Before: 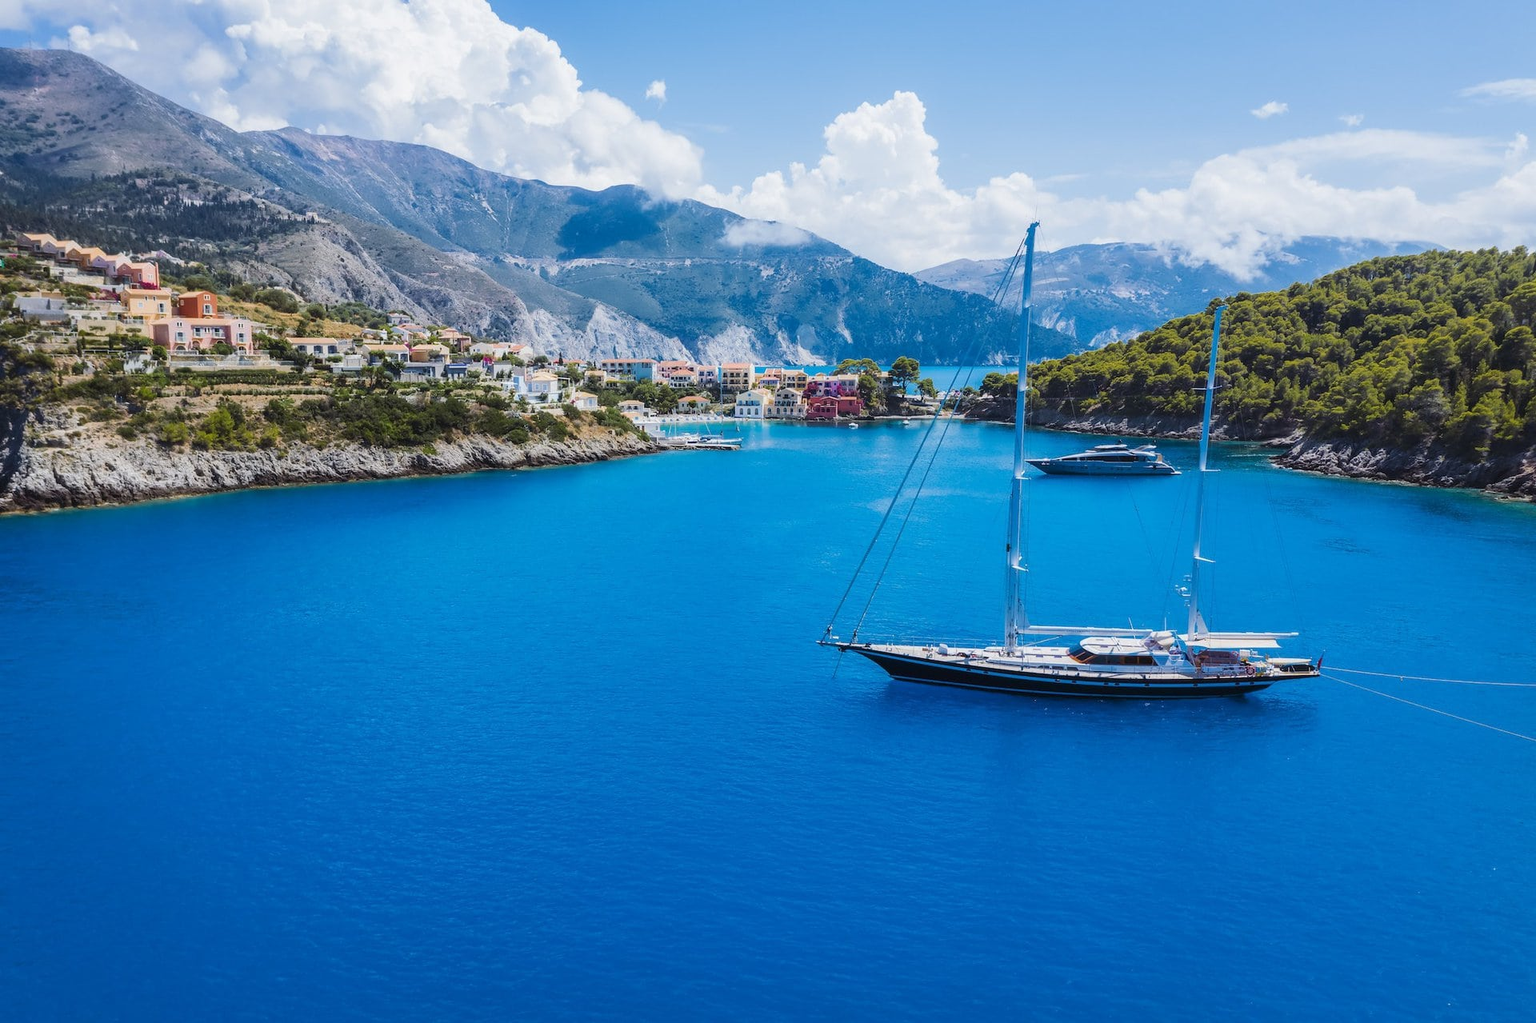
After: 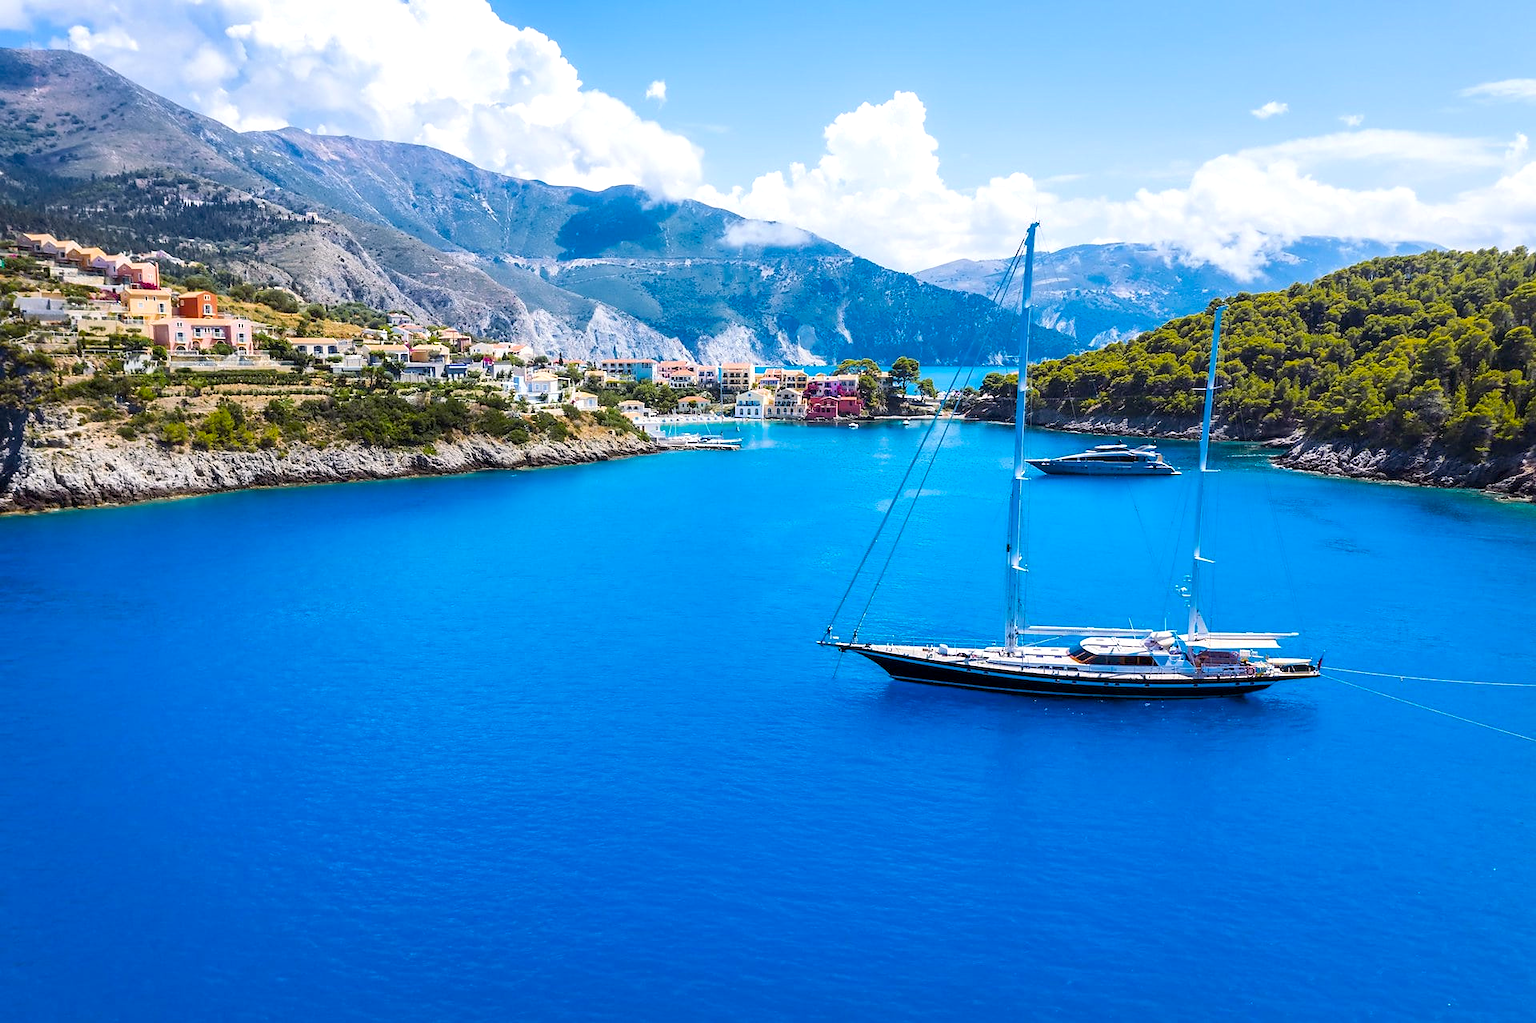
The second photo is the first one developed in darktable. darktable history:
sharpen: radius 1.612, amount 0.376, threshold 1.708
exposure: black level correction 0.005, exposure 0.42 EV, compensate highlight preservation false
color balance rgb: highlights gain › chroma 0.675%, highlights gain › hue 55.12°, perceptual saturation grading › global saturation 25.462%
